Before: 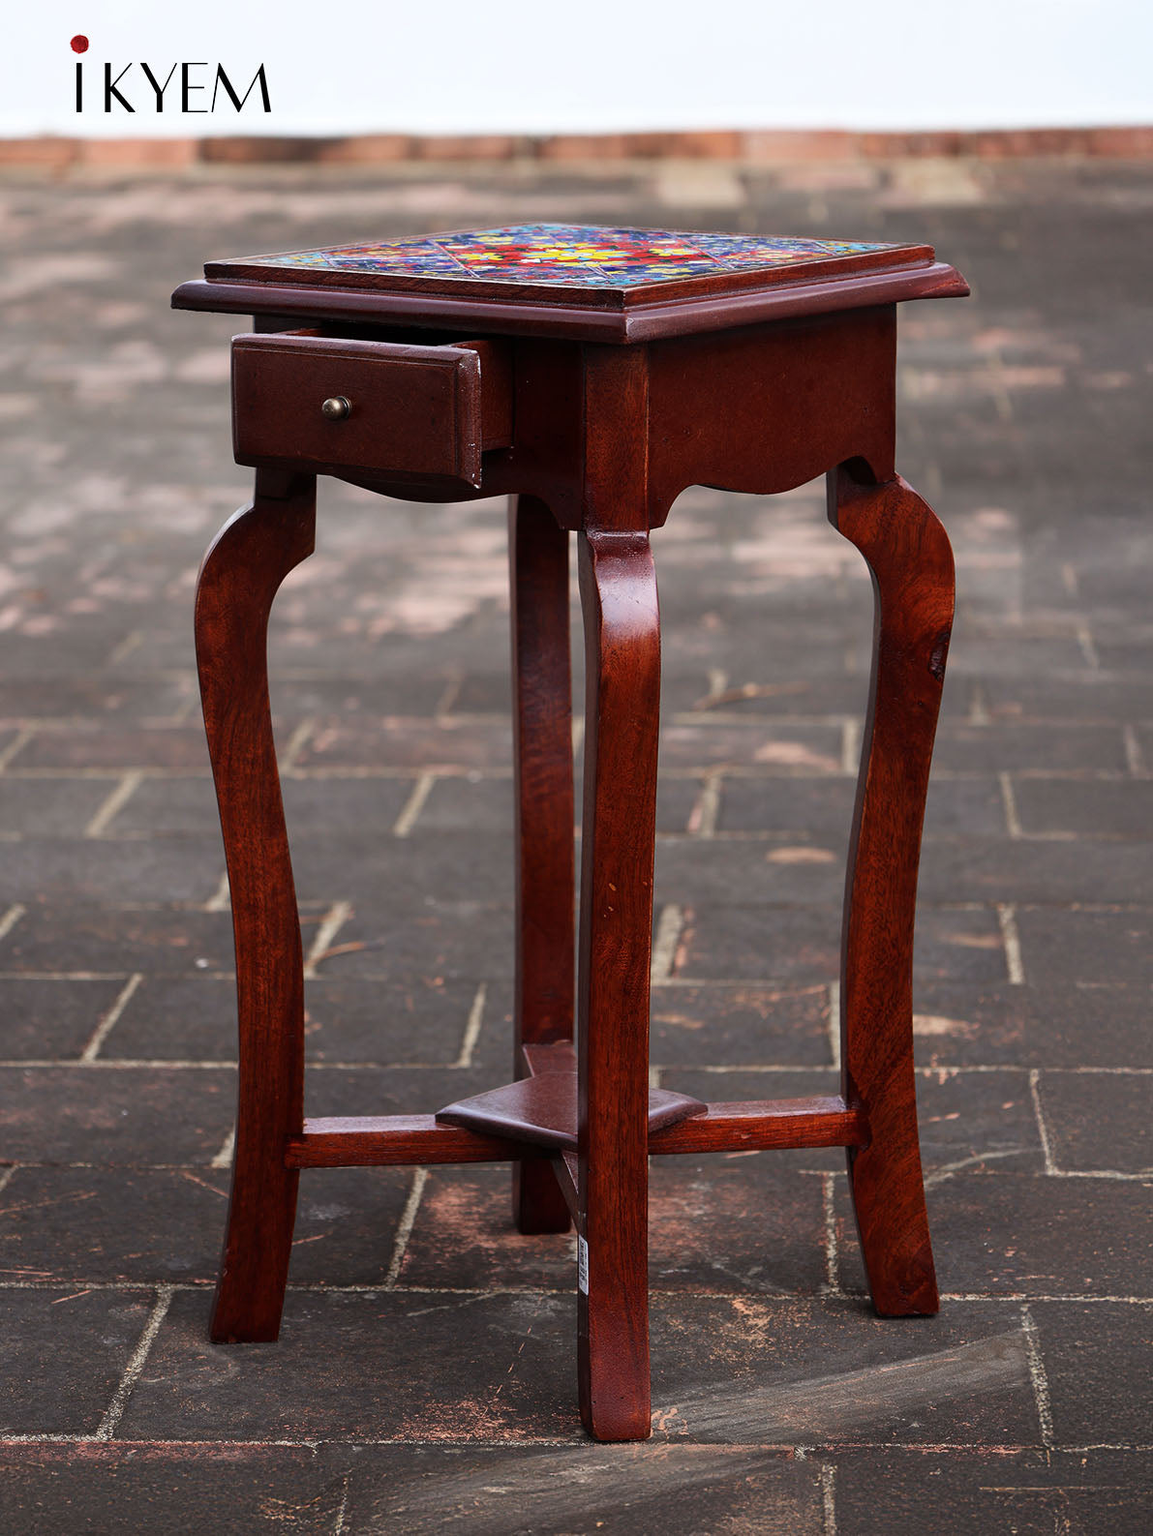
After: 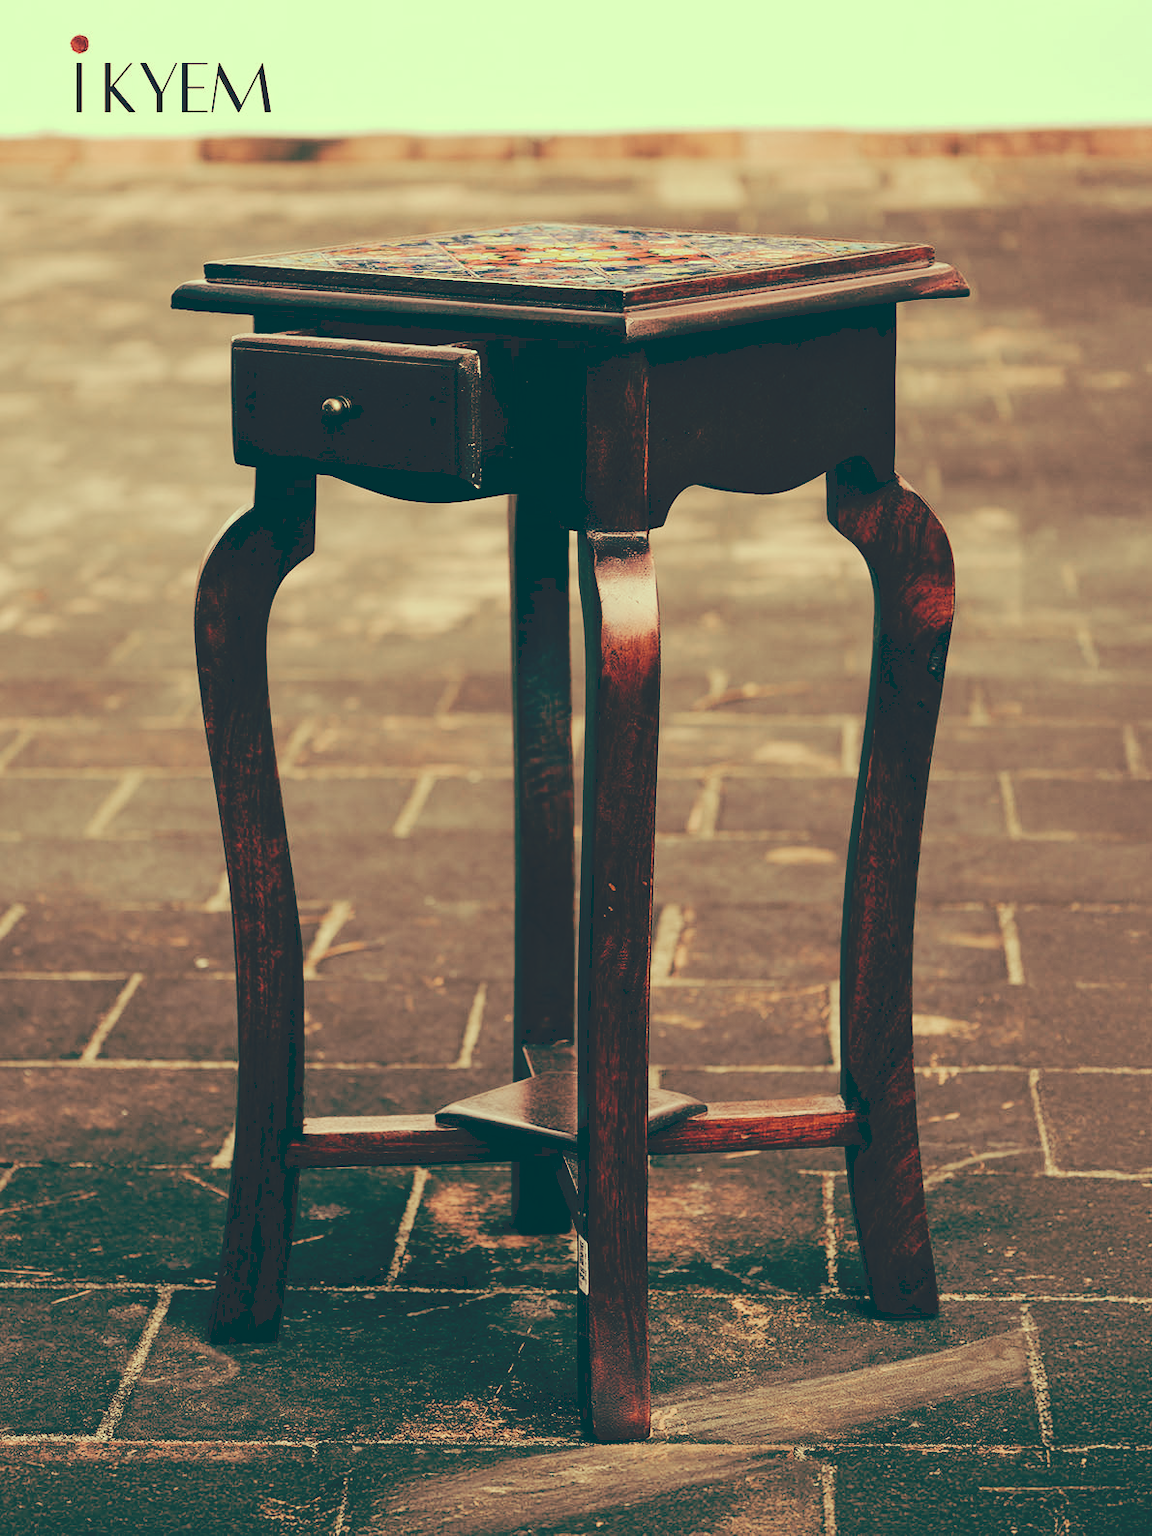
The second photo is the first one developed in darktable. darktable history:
tone curve: curves: ch0 [(0, 0) (0.003, 0.169) (0.011, 0.169) (0.025, 0.169) (0.044, 0.173) (0.069, 0.178) (0.1, 0.183) (0.136, 0.185) (0.177, 0.197) (0.224, 0.227) (0.277, 0.292) (0.335, 0.391) (0.399, 0.491) (0.468, 0.592) (0.543, 0.672) (0.623, 0.734) (0.709, 0.785) (0.801, 0.844) (0.898, 0.893) (1, 1)], preserve colors none
color look up table: target L [92.15, 92.48, 85.33, 80.4, 65.14, 62.64, 52.89, 53.58, 44.99, 32.18, 16.13, 201.48, 74.71, 74.23, 62.22, 60.2, 63.71, 59.86, 54.86, 40.26, 32.3, 10.33, 8.971, 99.23, 75.78, 76.41, 83.83, 64.93, 86.87, 66.38, 66.74, 50.52, 45.3, 47.4, 54.44, 42.89, 45.89, 52.98, 29.71, 35.1, 16.36, 10.78, 89.53, 81.44, 76.15, 66.79, 53.48, 39.47, 11], target a [-21.4, -21.68, -34.35, -45.97, -2.092, -8.572, -42.48, -19.89, -27.87, -20.63, -47.69, 0, 10.54, 17.82, 27.38, 17.41, 43.34, 54.05, 33.49, 38.25, 6.689, -30.11, -25.81, -19.02, -7.285, 17.2, 1.414, 37.38, -0.958, 12.83, 0.732, 2.531, 1.435, 44.73, 20.84, 20.12, 13.04, 23.66, -3.028, 6.27, -47.41, -30.14, -21.62, -53.79, -38.52, -2.783, -21.58, -19.83, -32.35], target b [60.42, 50.03, 59.84, 52.07, 50.32, 33.27, 32.68, 19.98, 25.71, 9.419, -8.97, -0.001, 39.55, 46.94, 50.81, 36.77, 36.72, 46.37, 24.98, 23.9, 12.57, -18.58, -20.24, 40.69, 20.75, 35.3, 32.75, 22.63, 34.43, 27.77, 4.643, 16.58, 3.086, 12.57, 14.62, 10.71, 3.595, 5.043, 2.04, -16.4, -11.8, -23.59, 34.44, 34.45, 22.02, 29.8, 5.816, 4.613, -17.49], num patches 49
